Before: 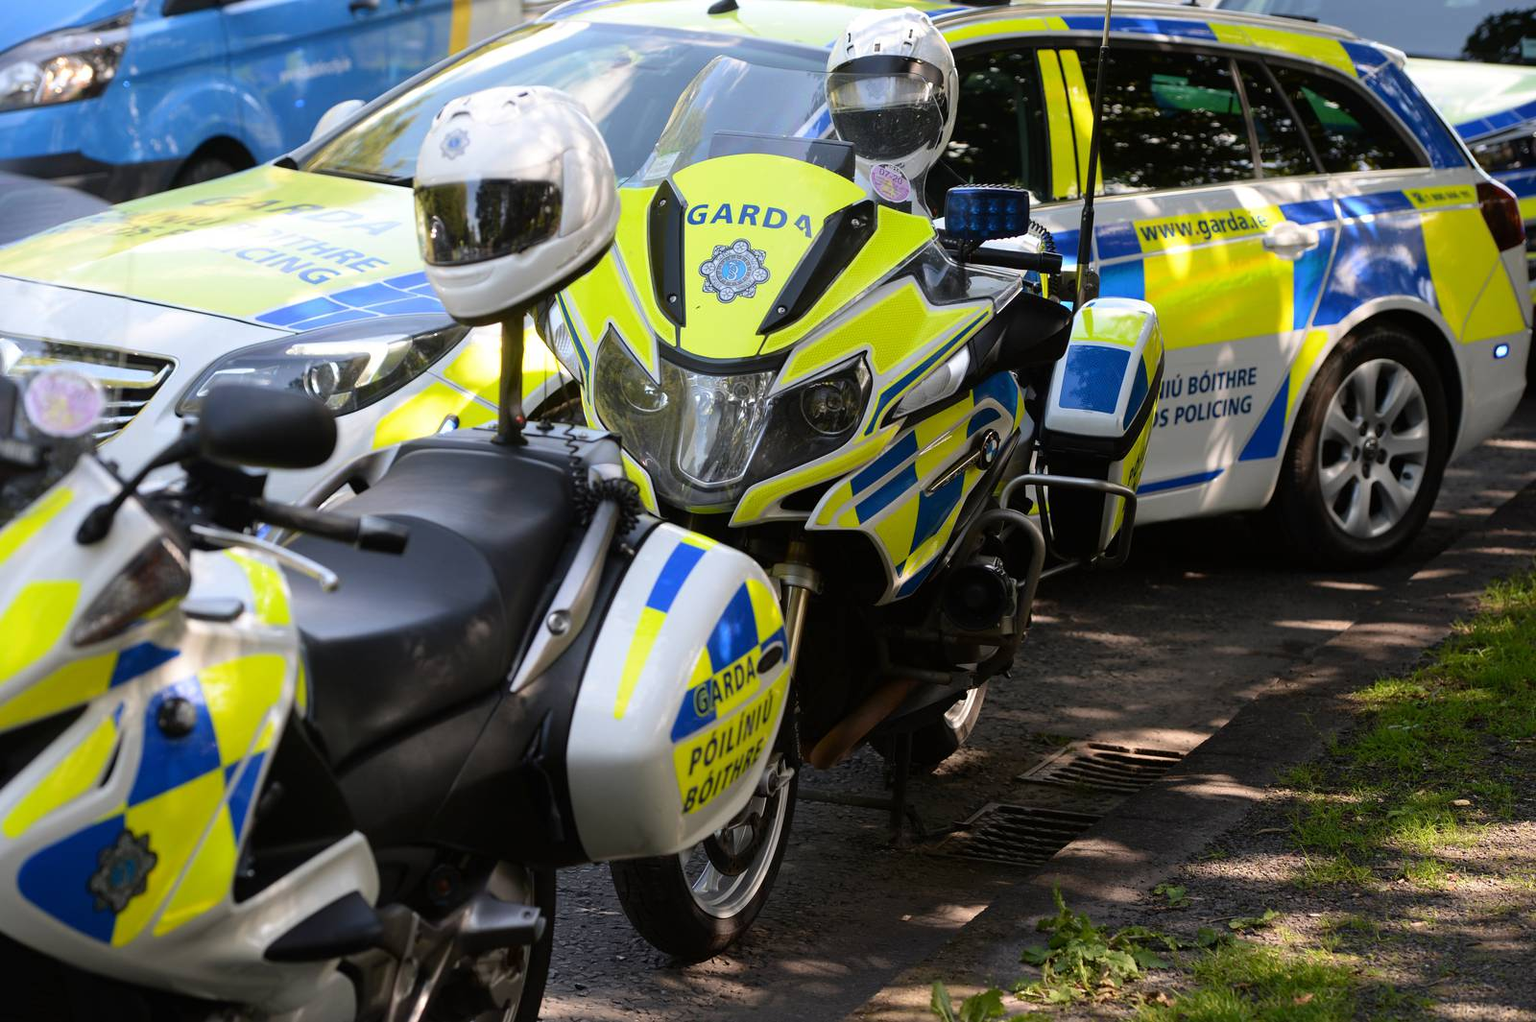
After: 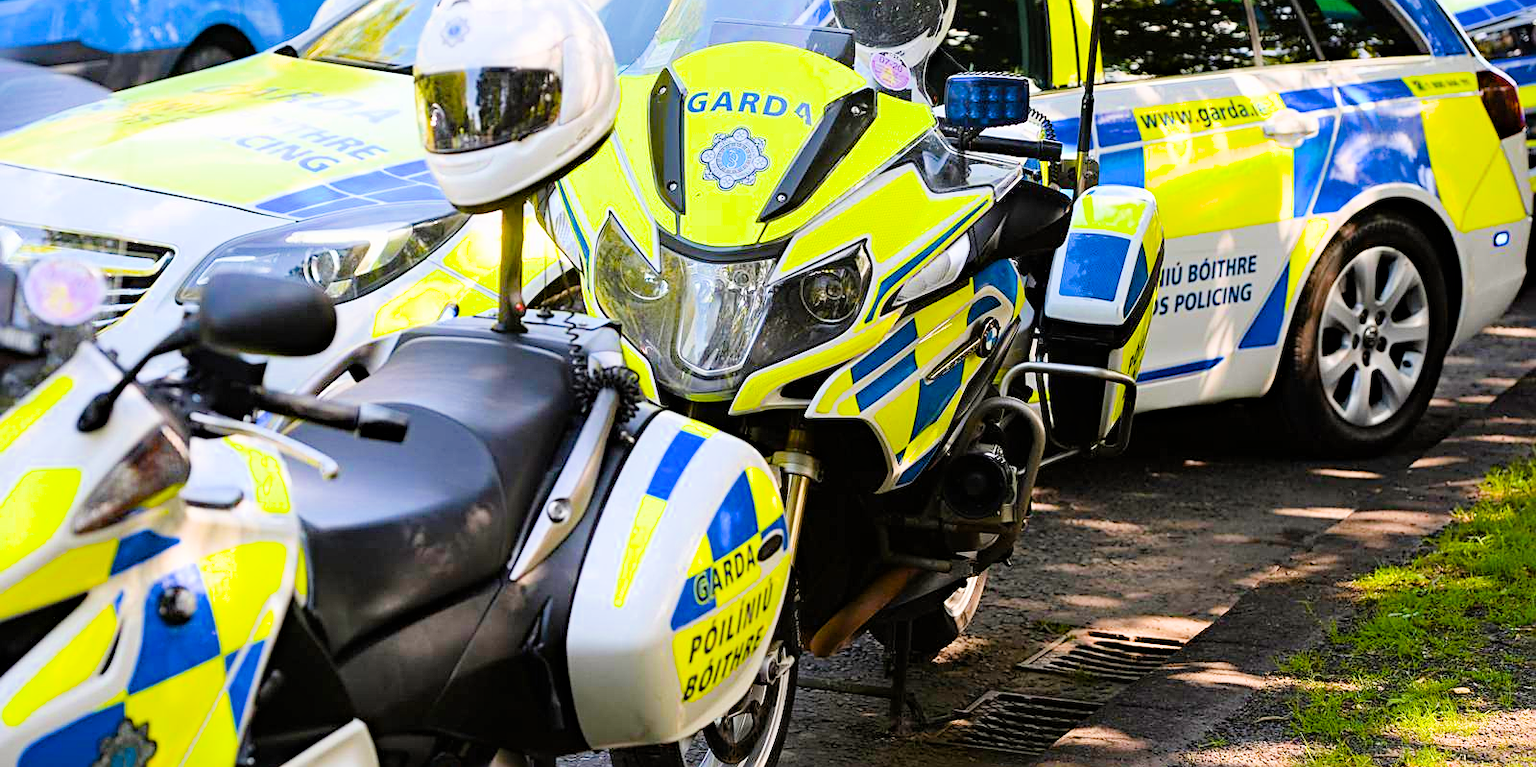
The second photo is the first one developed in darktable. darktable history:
crop: top 11.037%, bottom 13.89%
color balance rgb: linear chroma grading › global chroma 14.763%, perceptual saturation grading › global saturation 19.28%, global vibrance 20%
filmic rgb: black relative exposure -7.65 EV, white relative exposure 4.56 EV, hardness 3.61
exposure: black level correction 0, exposure 1.743 EV, compensate highlight preservation false
sharpen: on, module defaults
haze removal: compatibility mode true, adaptive false
